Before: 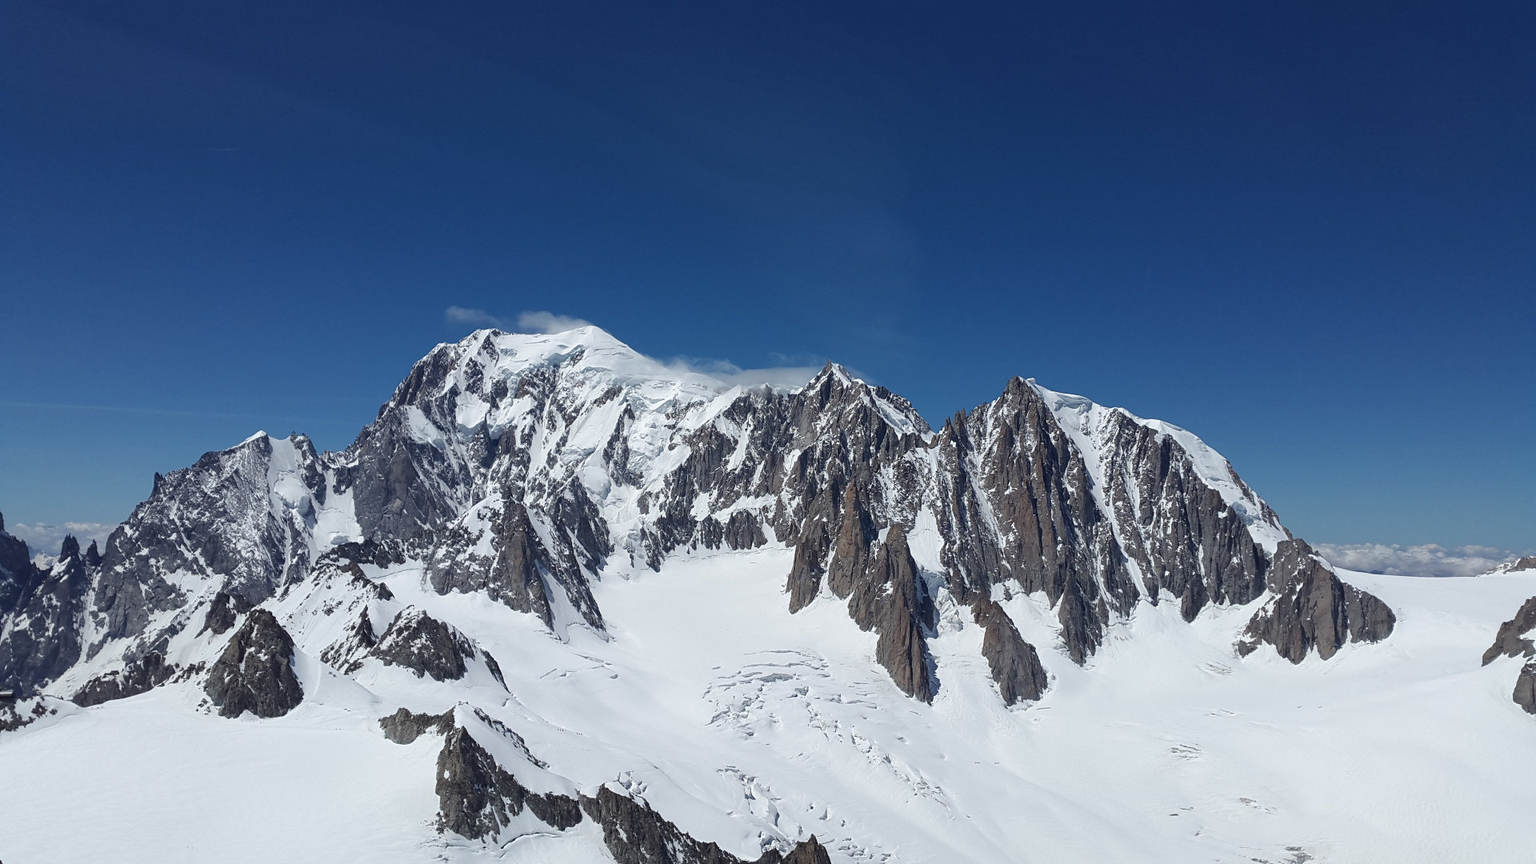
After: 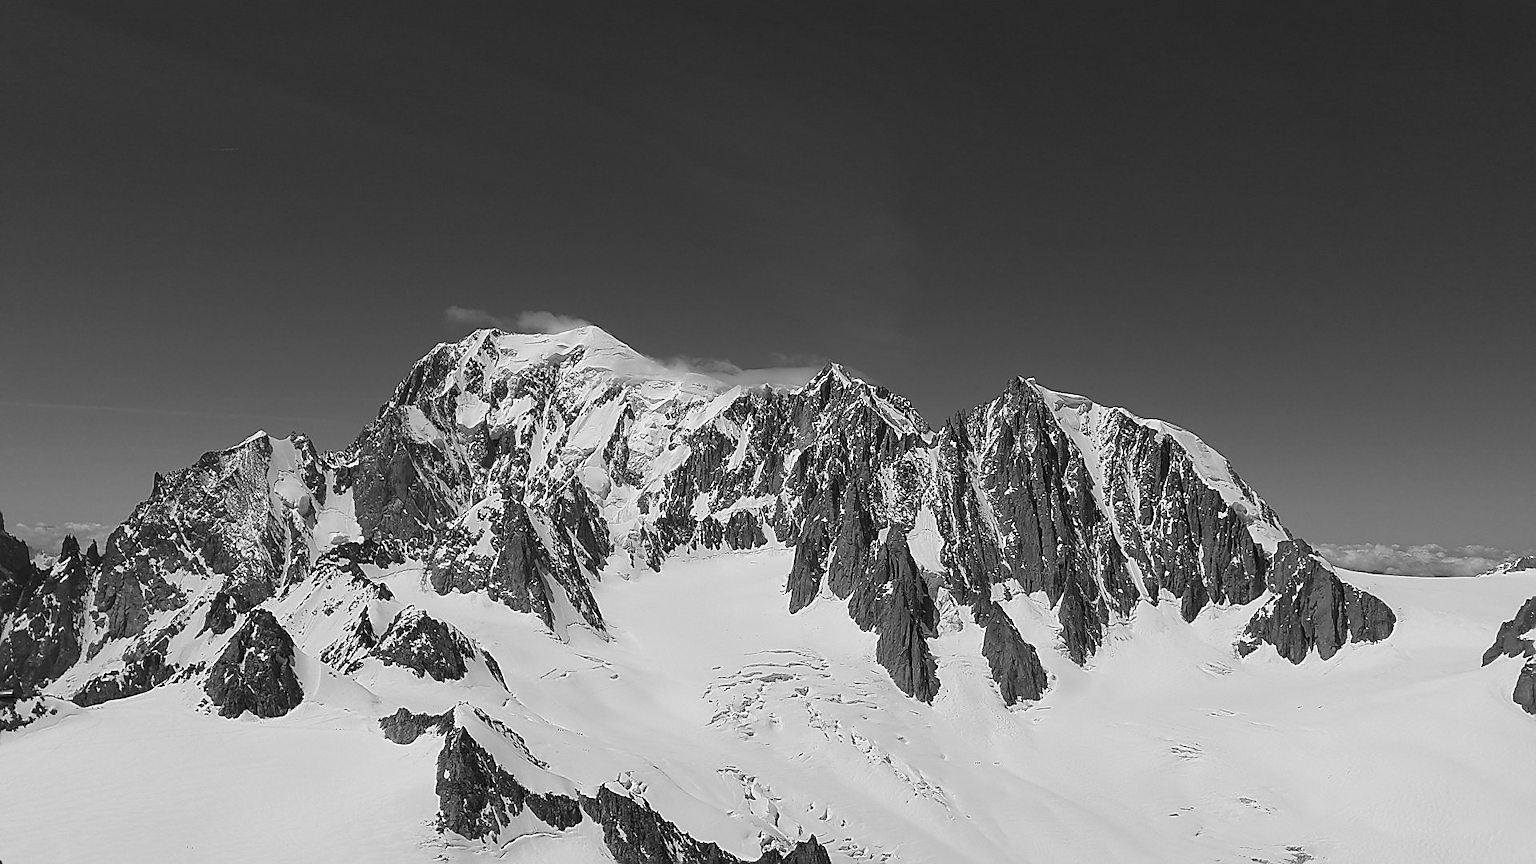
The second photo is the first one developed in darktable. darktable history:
sharpen: radius 1.4, amount 1.25, threshold 0.7
monochrome: a -71.75, b 75.82
